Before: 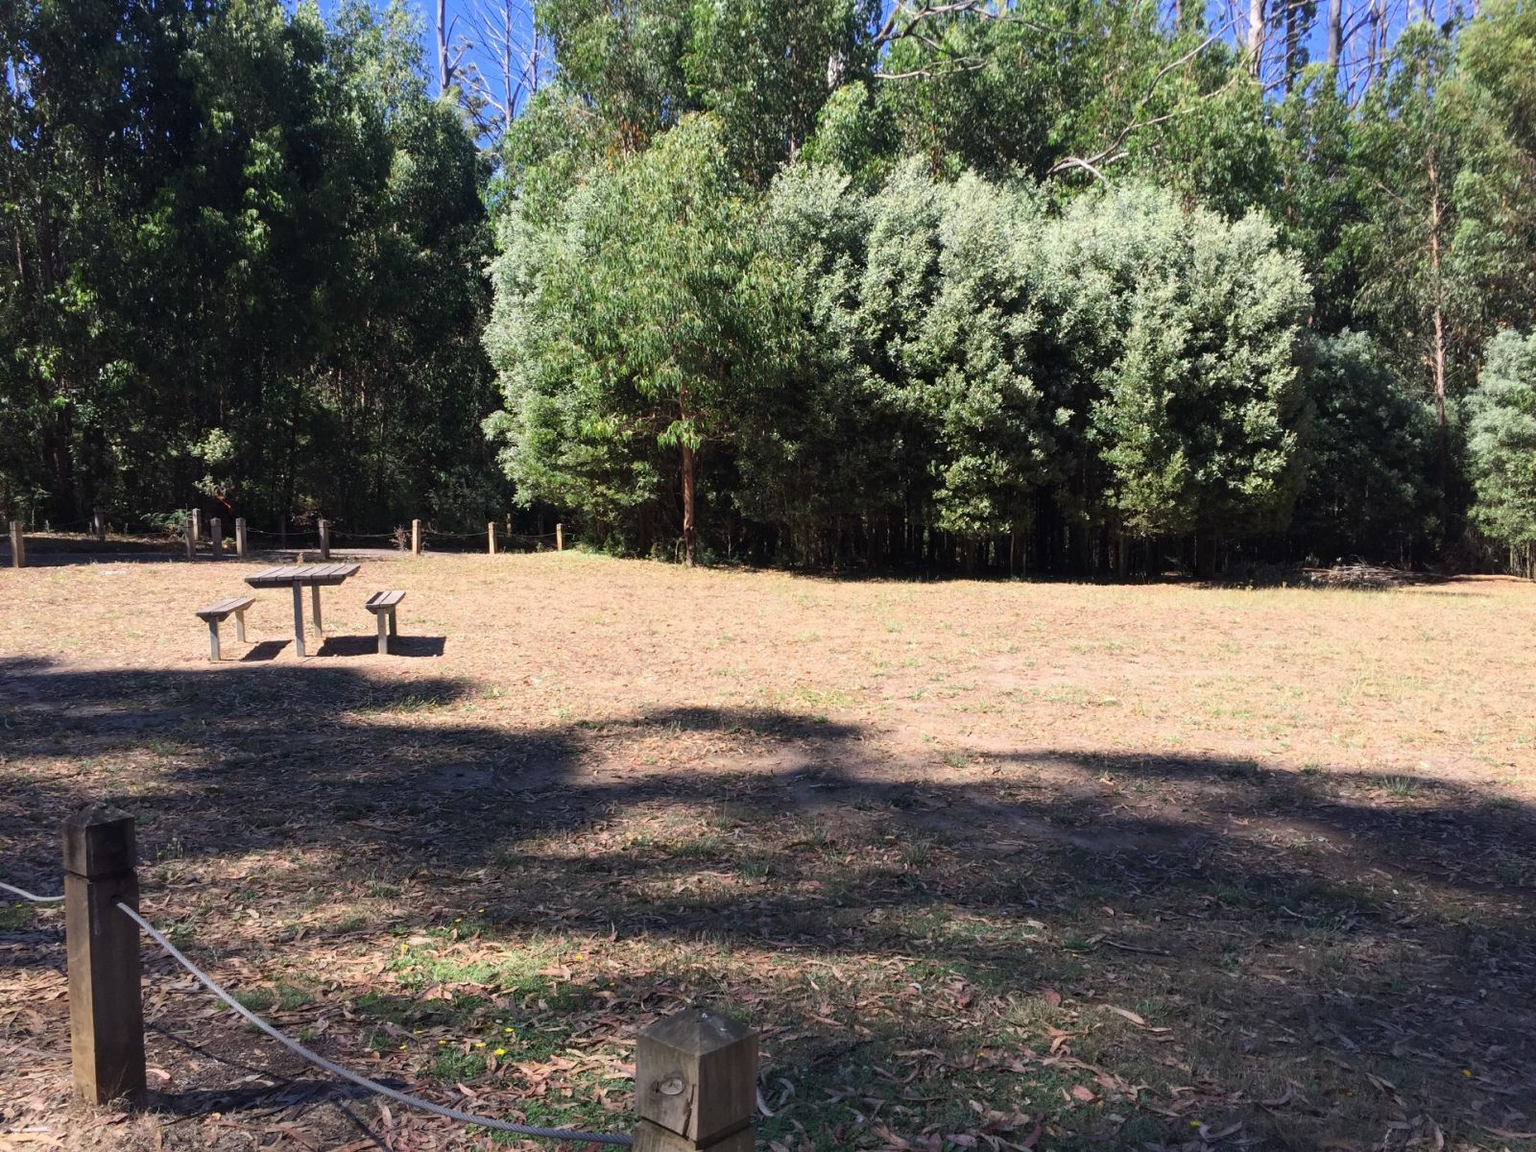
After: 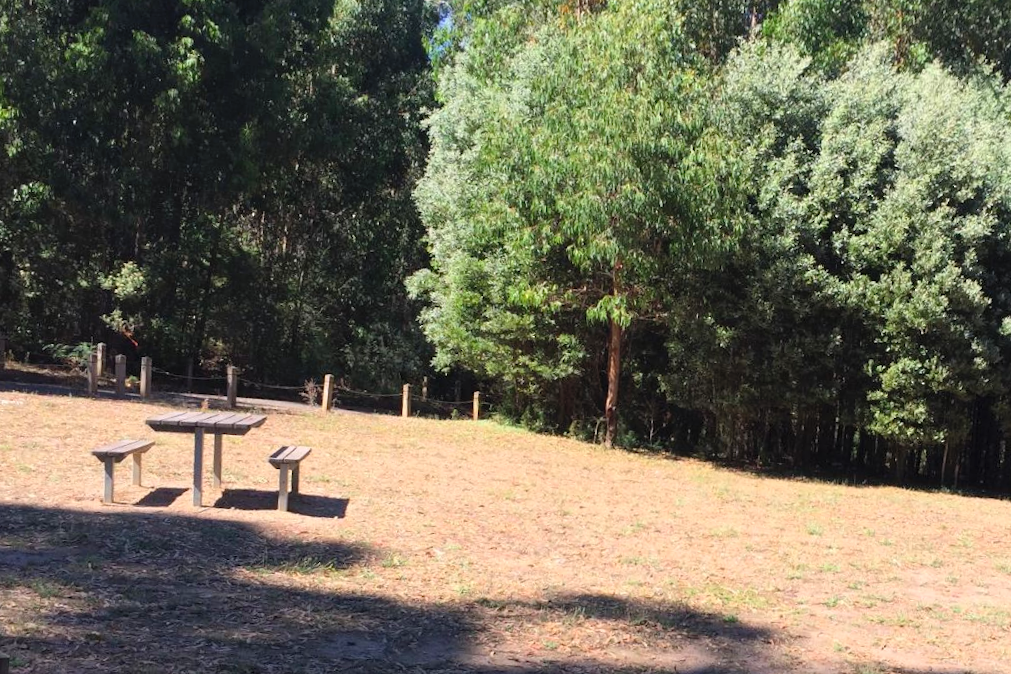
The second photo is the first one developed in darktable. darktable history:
sharpen: radius 2.883, amount 0.868, threshold 47.523
exposure: compensate highlight preservation false
contrast brightness saturation: brightness 0.09, saturation 0.19
color balance: on, module defaults
crop and rotate: angle -4.99°, left 2.122%, top 6.945%, right 27.566%, bottom 30.519%
